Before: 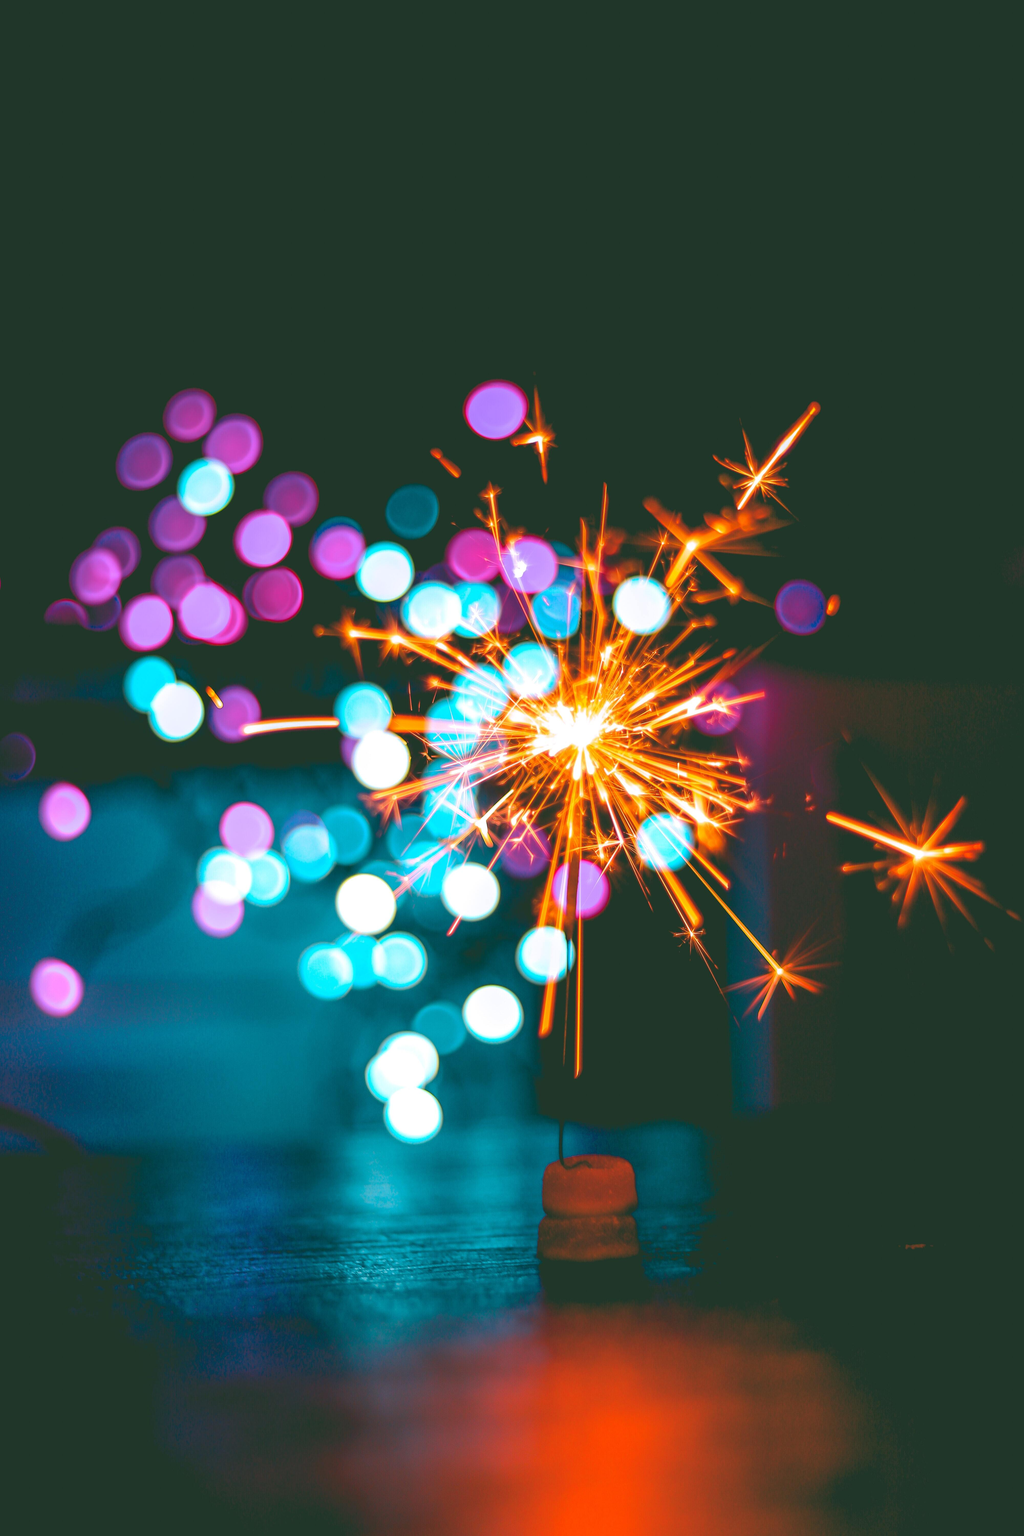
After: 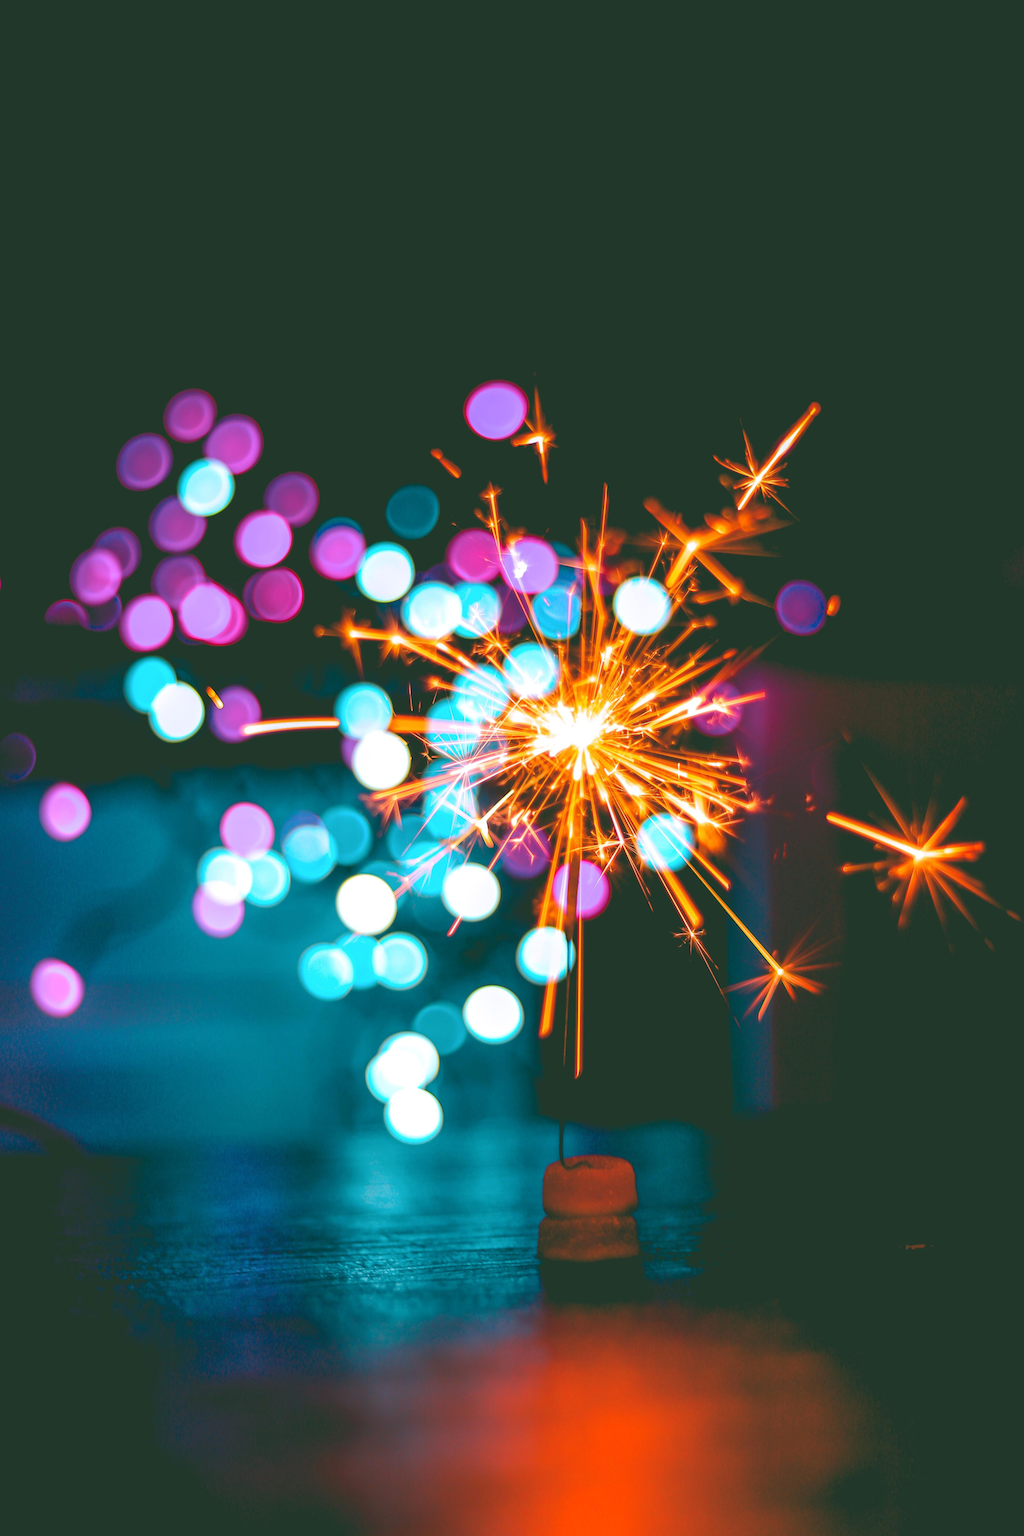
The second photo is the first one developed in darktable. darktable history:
base curve: curves: ch0 [(0, 0) (0.283, 0.295) (1, 1)], preserve colors none
